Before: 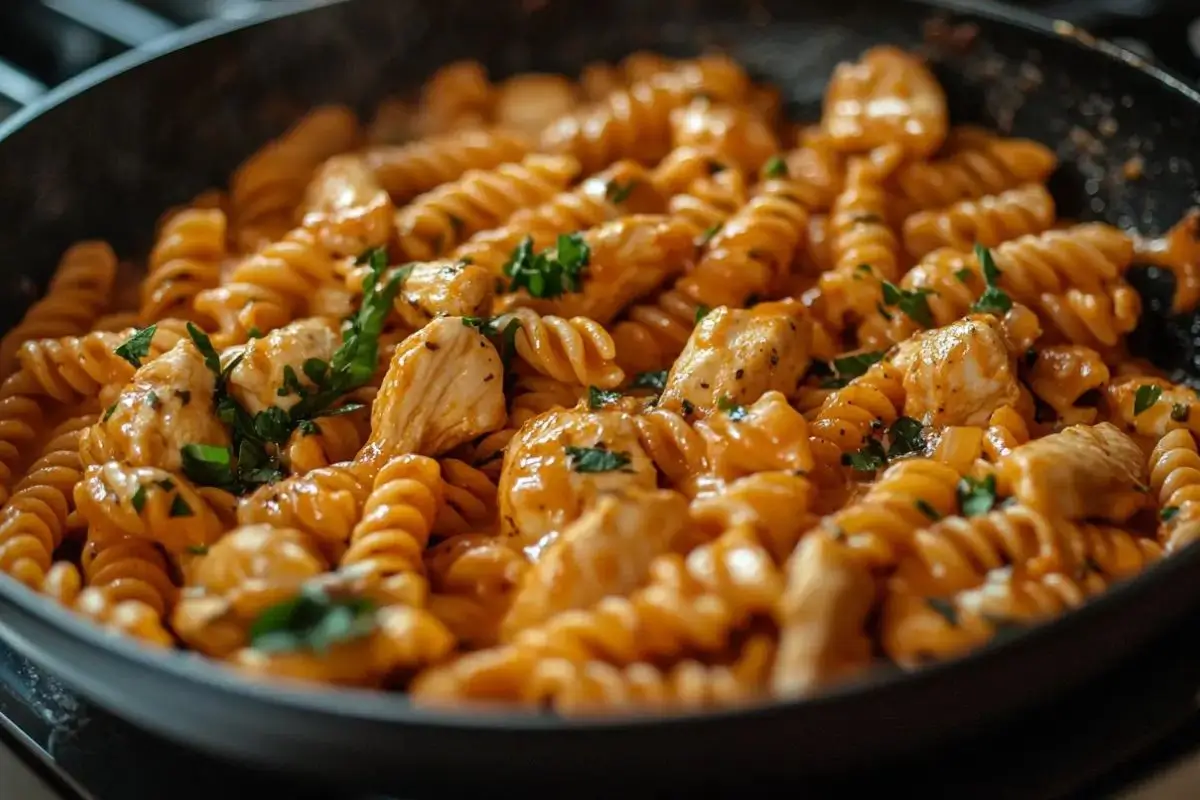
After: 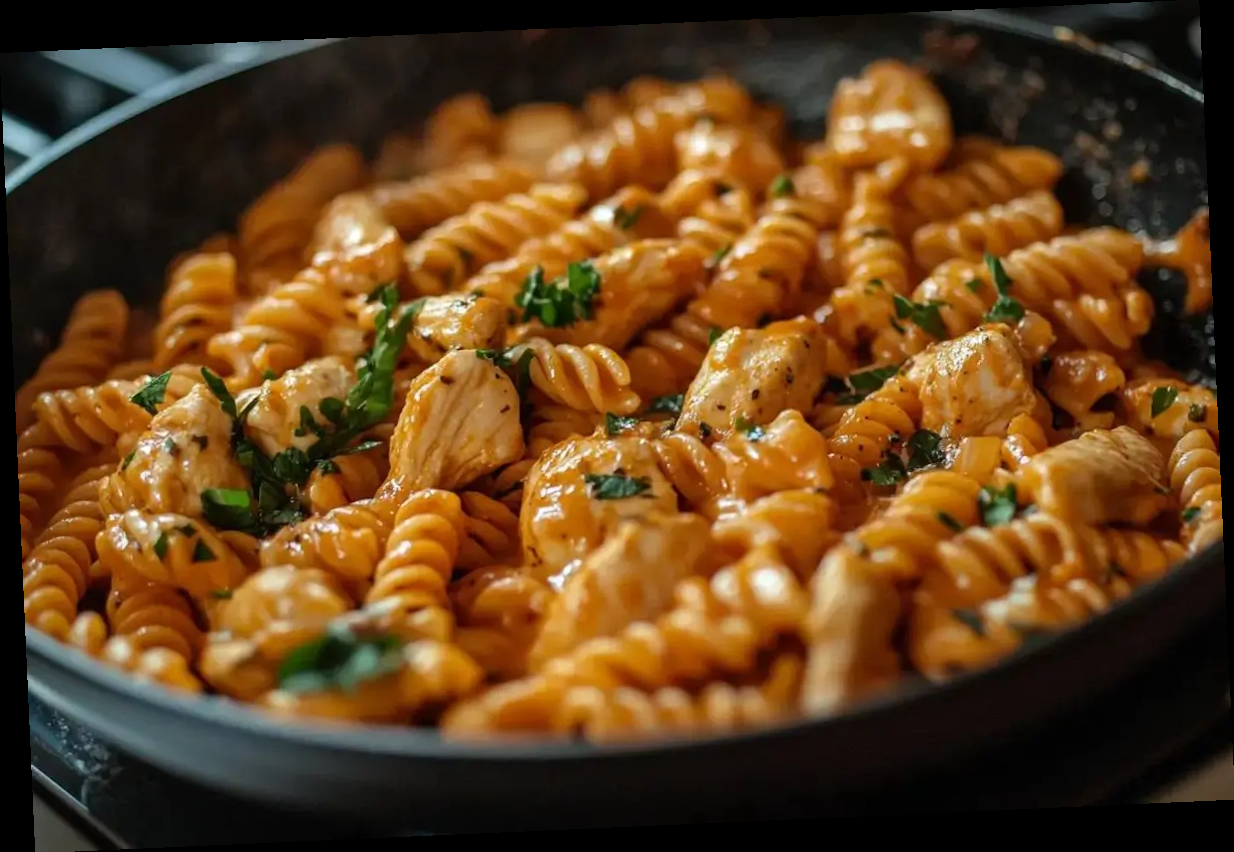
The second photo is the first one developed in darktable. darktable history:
rotate and perspective: rotation -2.56°, automatic cropping off
